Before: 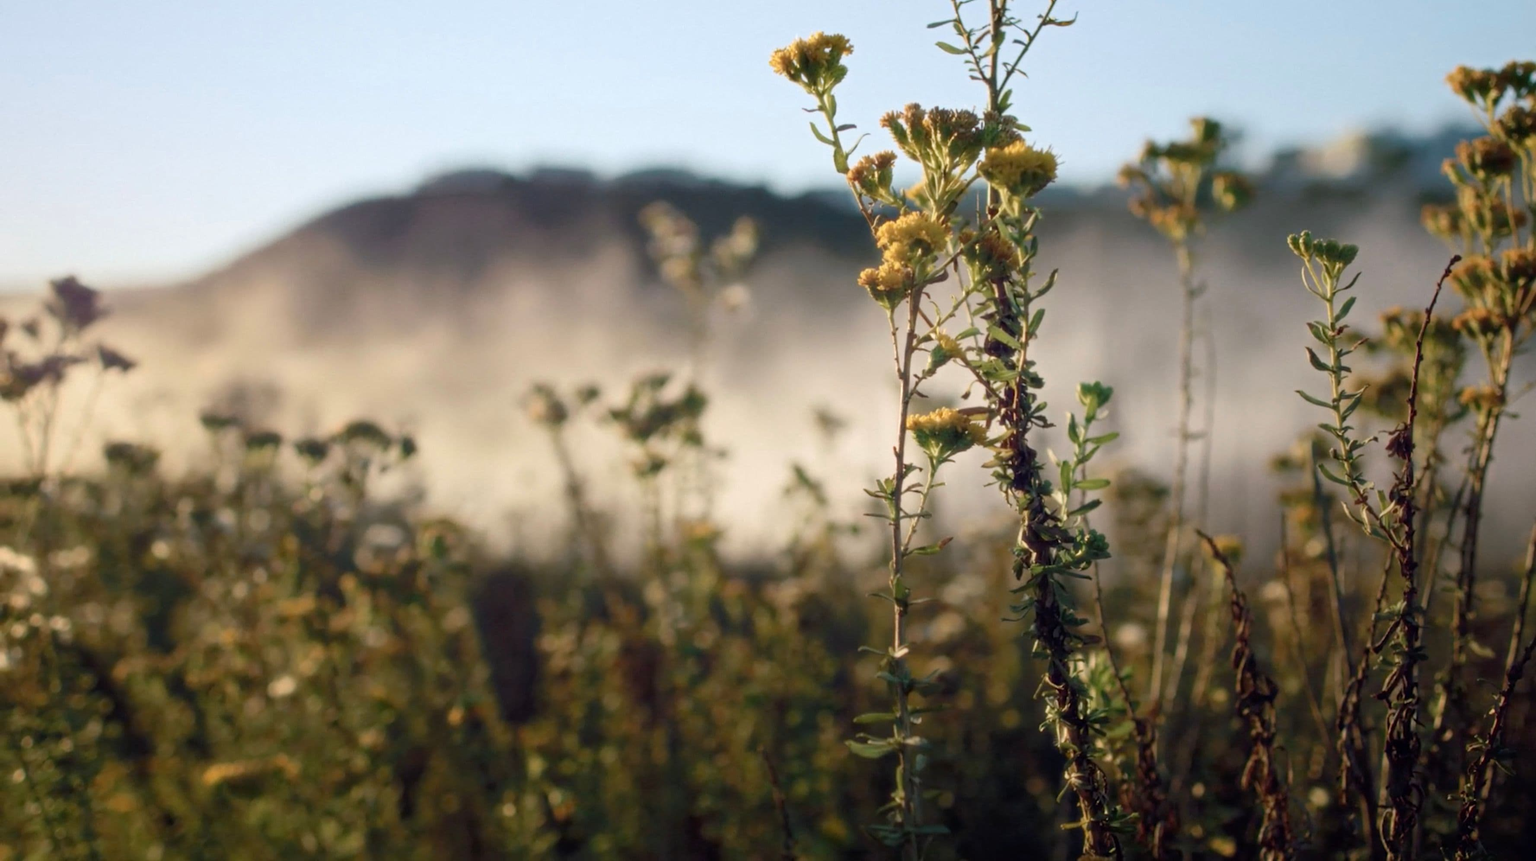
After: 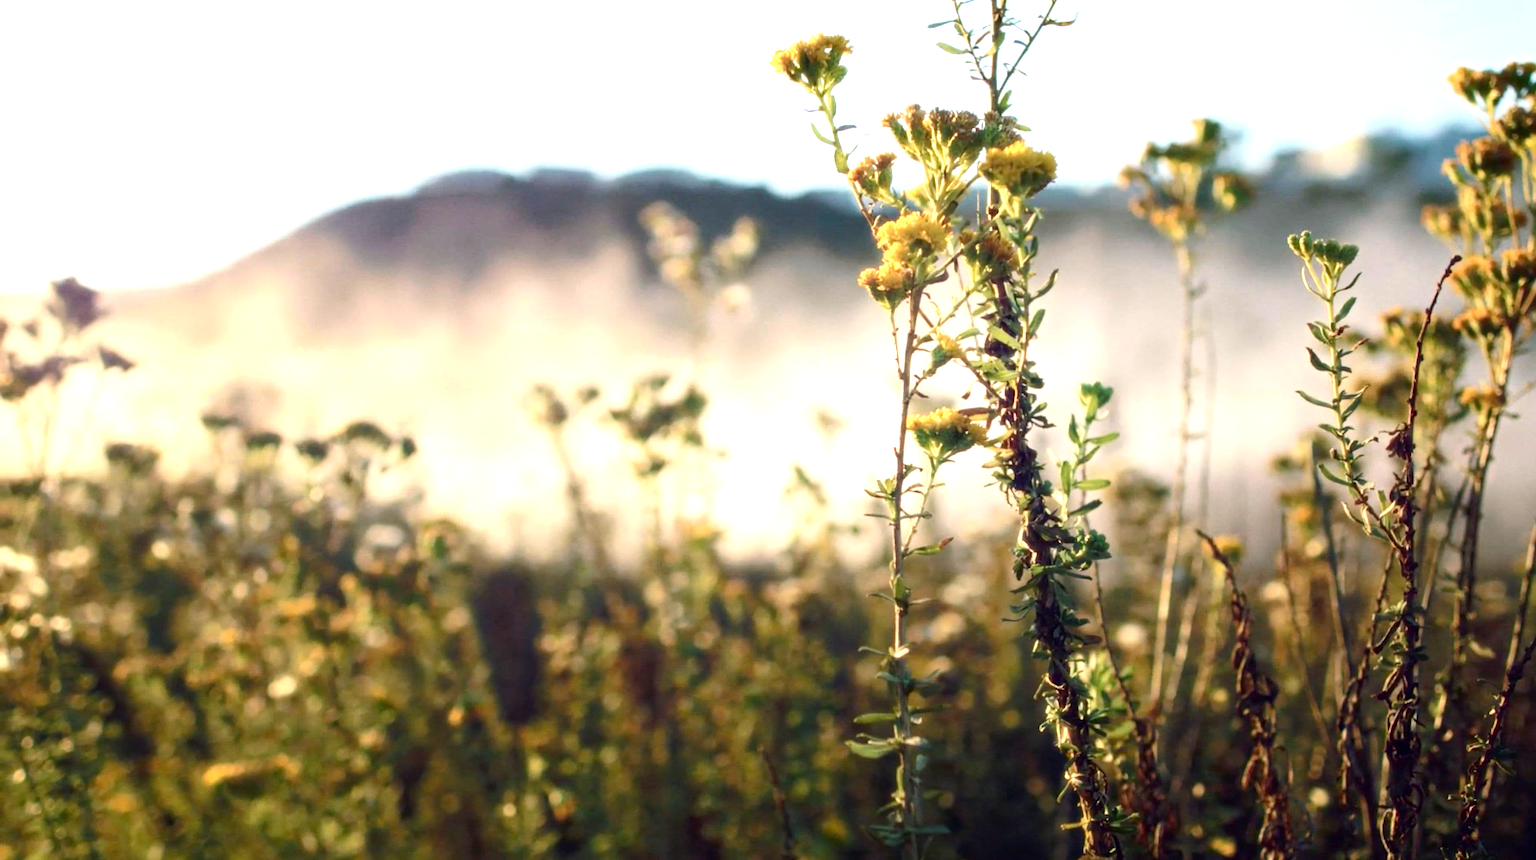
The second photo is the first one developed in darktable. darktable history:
contrast brightness saturation: contrast 0.152, brightness -0.012, saturation 0.104
exposure: exposure 1.248 EV, compensate highlight preservation false
